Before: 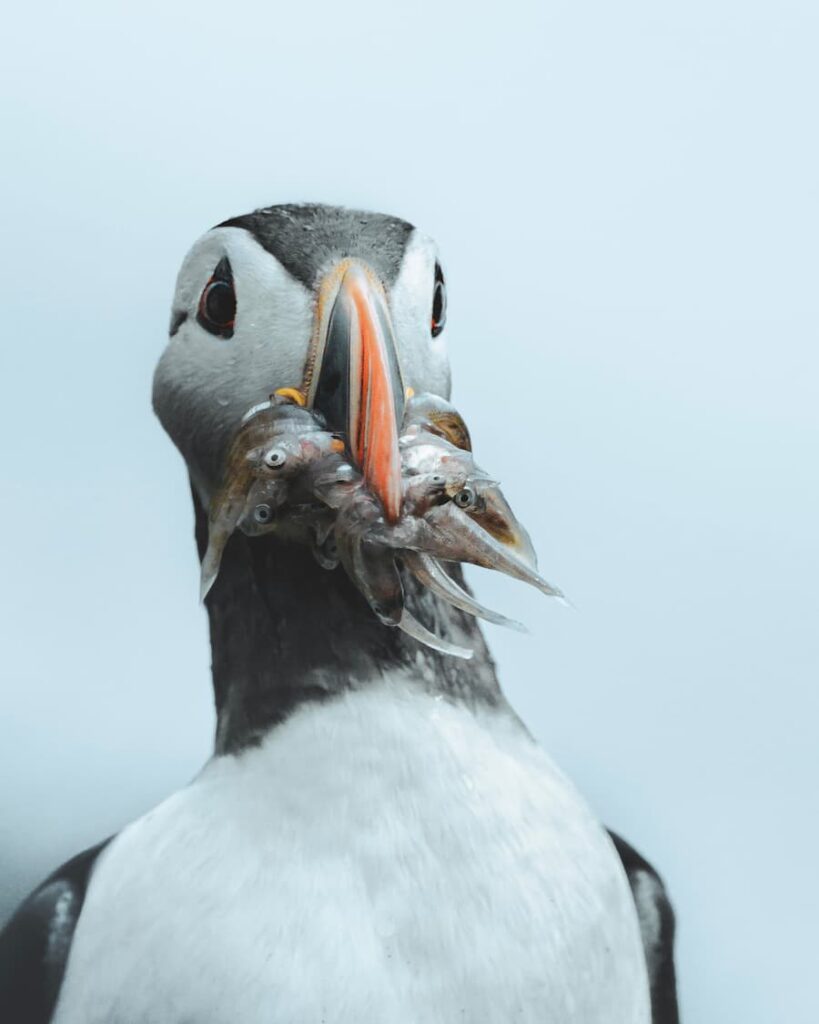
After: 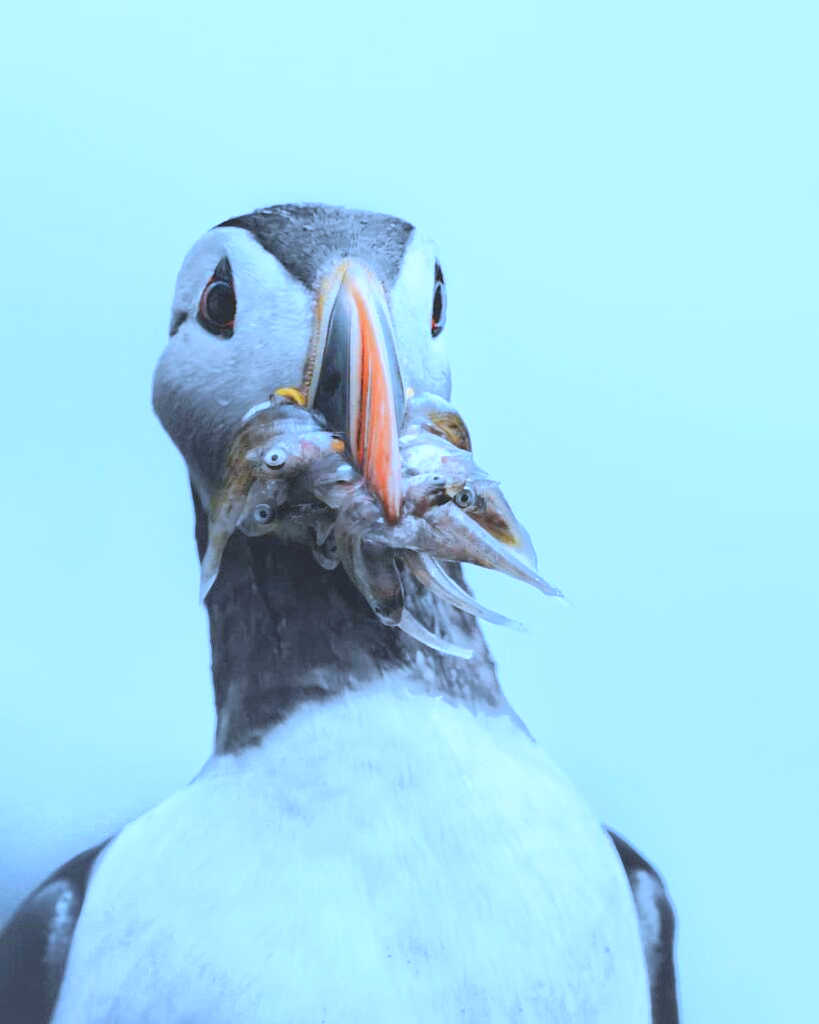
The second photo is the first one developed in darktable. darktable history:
white balance: red 0.871, blue 1.249
global tonemap: drago (1, 100), detail 1
exposure: black level correction 0, exposure 1 EV, compensate exposure bias true, compensate highlight preservation false
